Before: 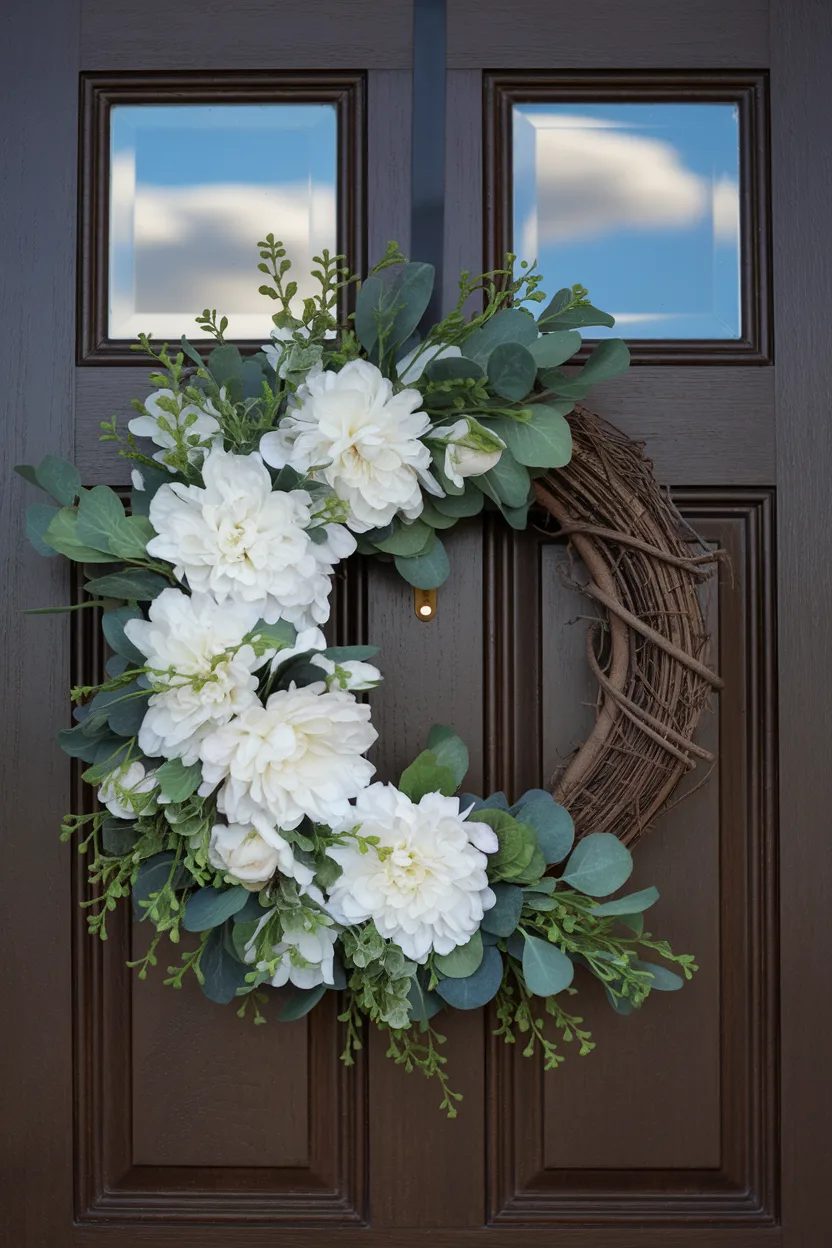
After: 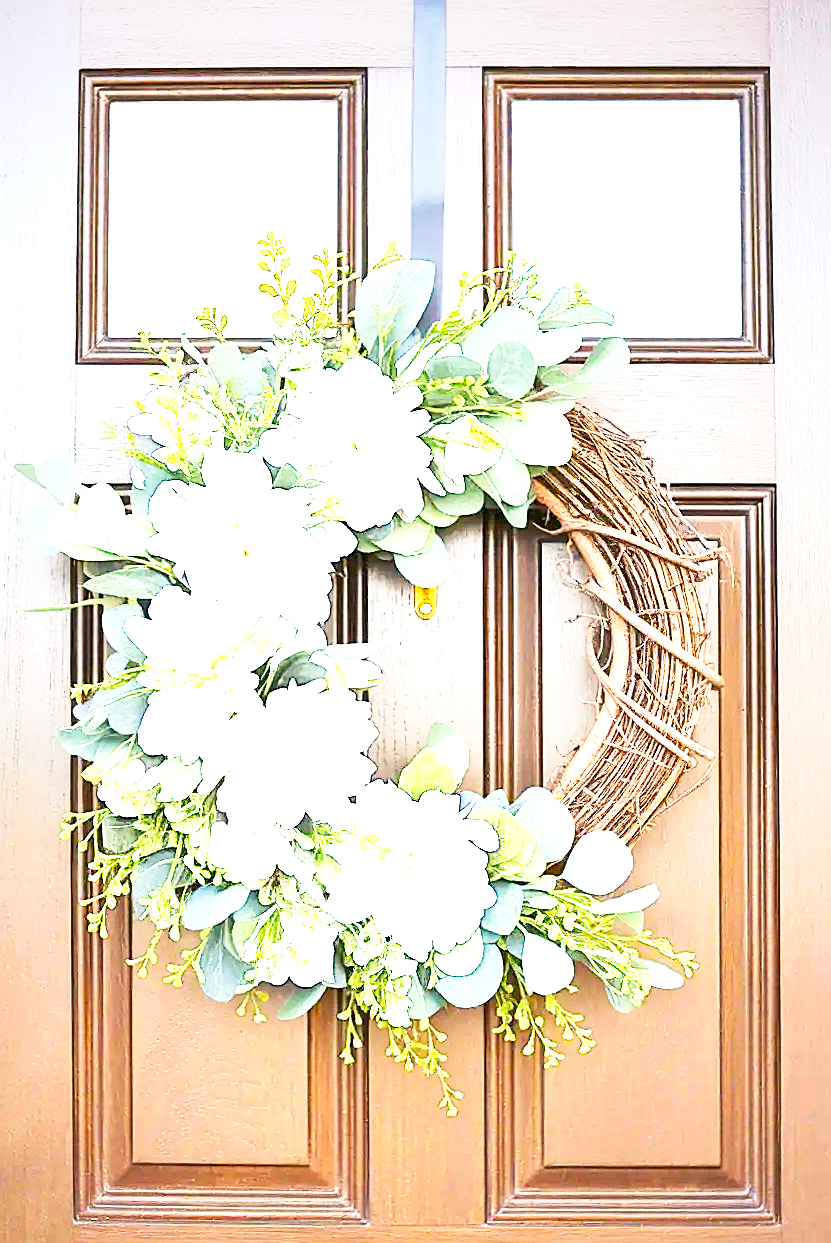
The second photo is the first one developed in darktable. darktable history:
crop: top 0.185%, bottom 0.167%
sharpen: radius 1.428, amount 1.234, threshold 0.769
color balance rgb: highlights gain › chroma 3.026%, highlights gain › hue 75.94°, perceptual saturation grading › global saturation 33.088%
exposure: black level correction 0, exposure 3.964 EV, compensate highlight preservation false
tone curve: curves: ch0 [(0, 0.003) (0.044, 0.032) (0.12, 0.089) (0.19, 0.164) (0.269, 0.269) (0.473, 0.533) (0.595, 0.695) (0.718, 0.823) (0.855, 0.931) (1, 0.982)]; ch1 [(0, 0) (0.243, 0.245) (0.427, 0.387) (0.493, 0.481) (0.501, 0.5) (0.521, 0.528) (0.554, 0.586) (0.607, 0.655) (0.671, 0.735) (0.796, 0.85) (1, 1)]; ch2 [(0, 0) (0.249, 0.216) (0.357, 0.317) (0.448, 0.432) (0.478, 0.492) (0.498, 0.499) (0.517, 0.519) (0.537, 0.57) (0.569, 0.623) (0.61, 0.663) (0.706, 0.75) (0.808, 0.809) (0.991, 0.968)], preserve colors none
contrast brightness saturation: saturation -0.025
